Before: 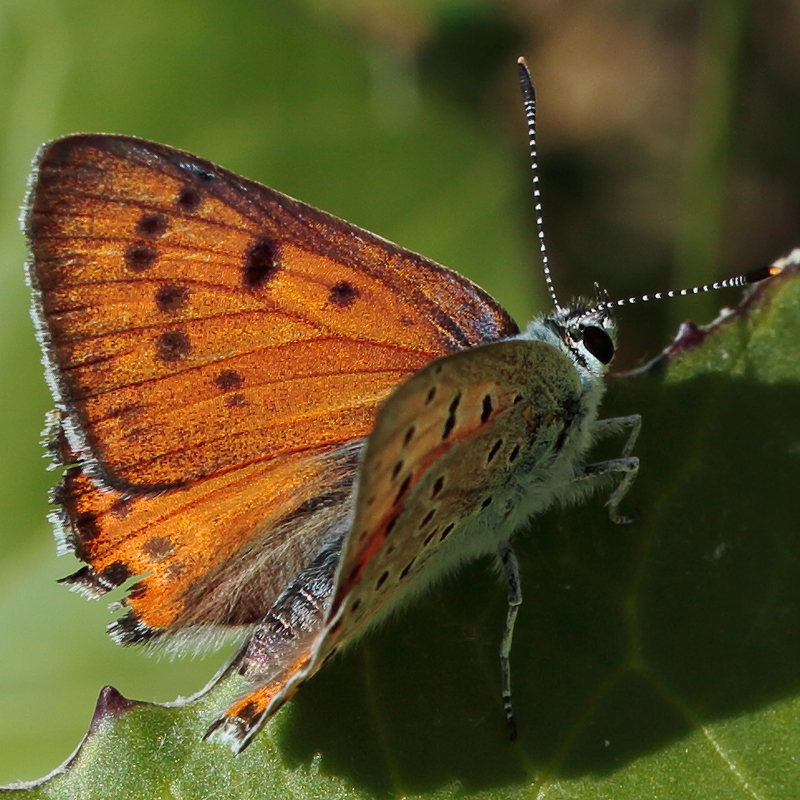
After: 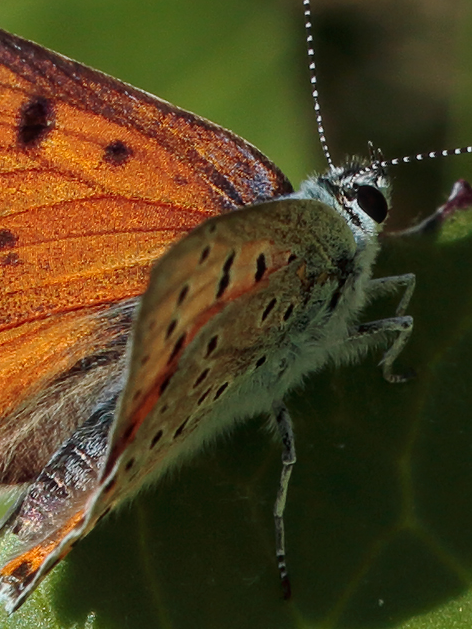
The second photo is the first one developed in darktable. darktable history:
crop and rotate: left 28.256%, top 17.734%, right 12.656%, bottom 3.573%
local contrast: detail 110%
